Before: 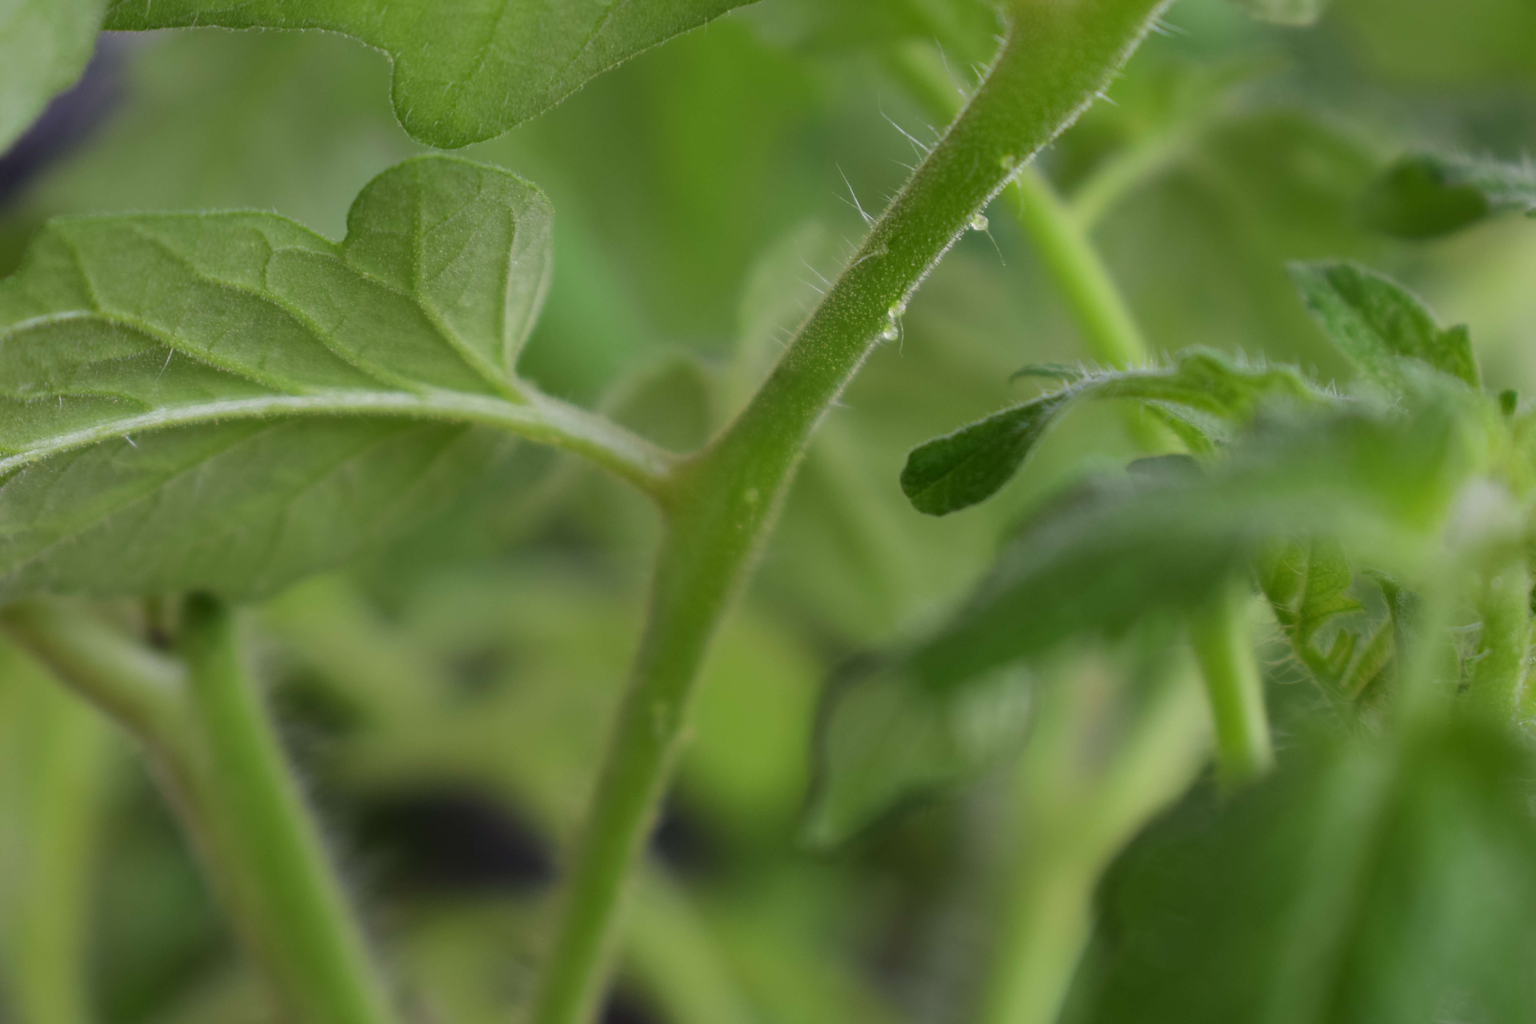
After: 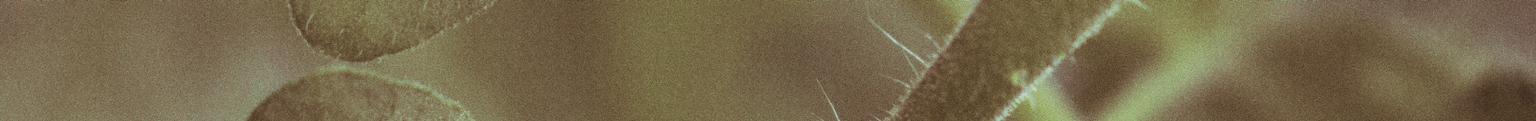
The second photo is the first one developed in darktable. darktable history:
local contrast: on, module defaults
grain: coarseness 30.02 ISO, strength 100%
contrast brightness saturation: contrast 0.1, saturation -0.36
color correction: highlights a* -8, highlights b* 3.1
split-toning: on, module defaults
crop and rotate: left 9.644%, top 9.491%, right 6.021%, bottom 80.509%
